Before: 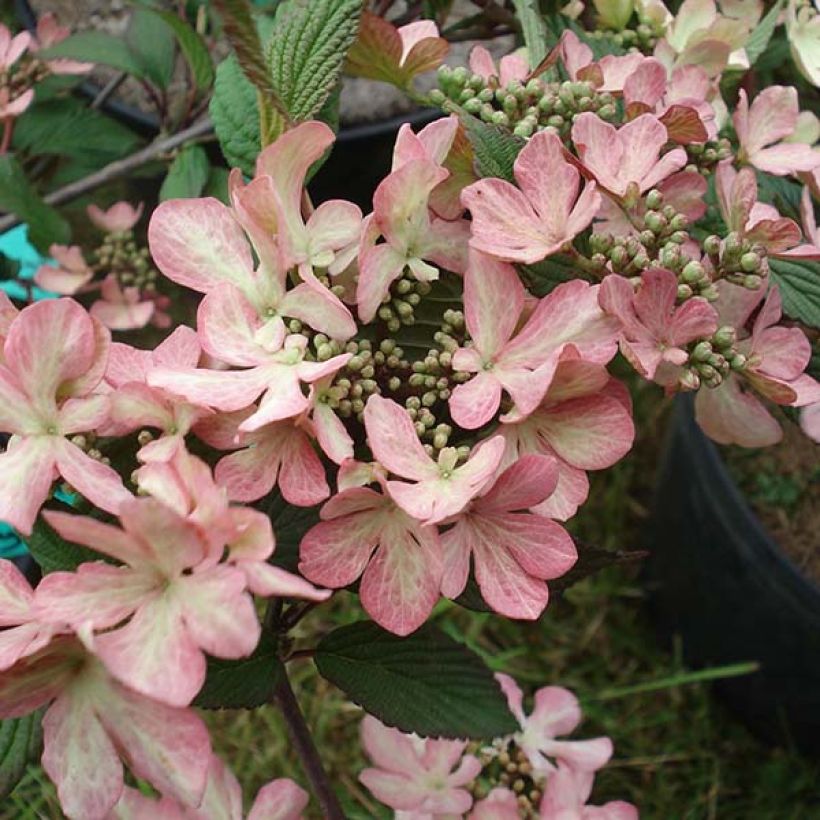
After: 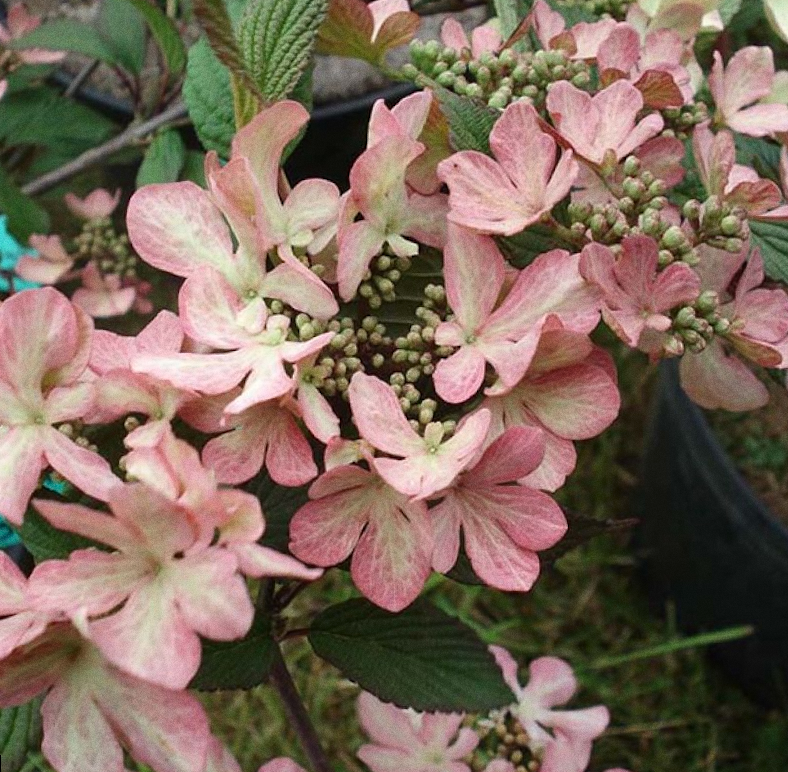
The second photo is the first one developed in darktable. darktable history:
grain: coarseness 0.09 ISO
rotate and perspective: rotation -2.12°, lens shift (vertical) 0.009, lens shift (horizontal) -0.008, automatic cropping original format, crop left 0.036, crop right 0.964, crop top 0.05, crop bottom 0.959
